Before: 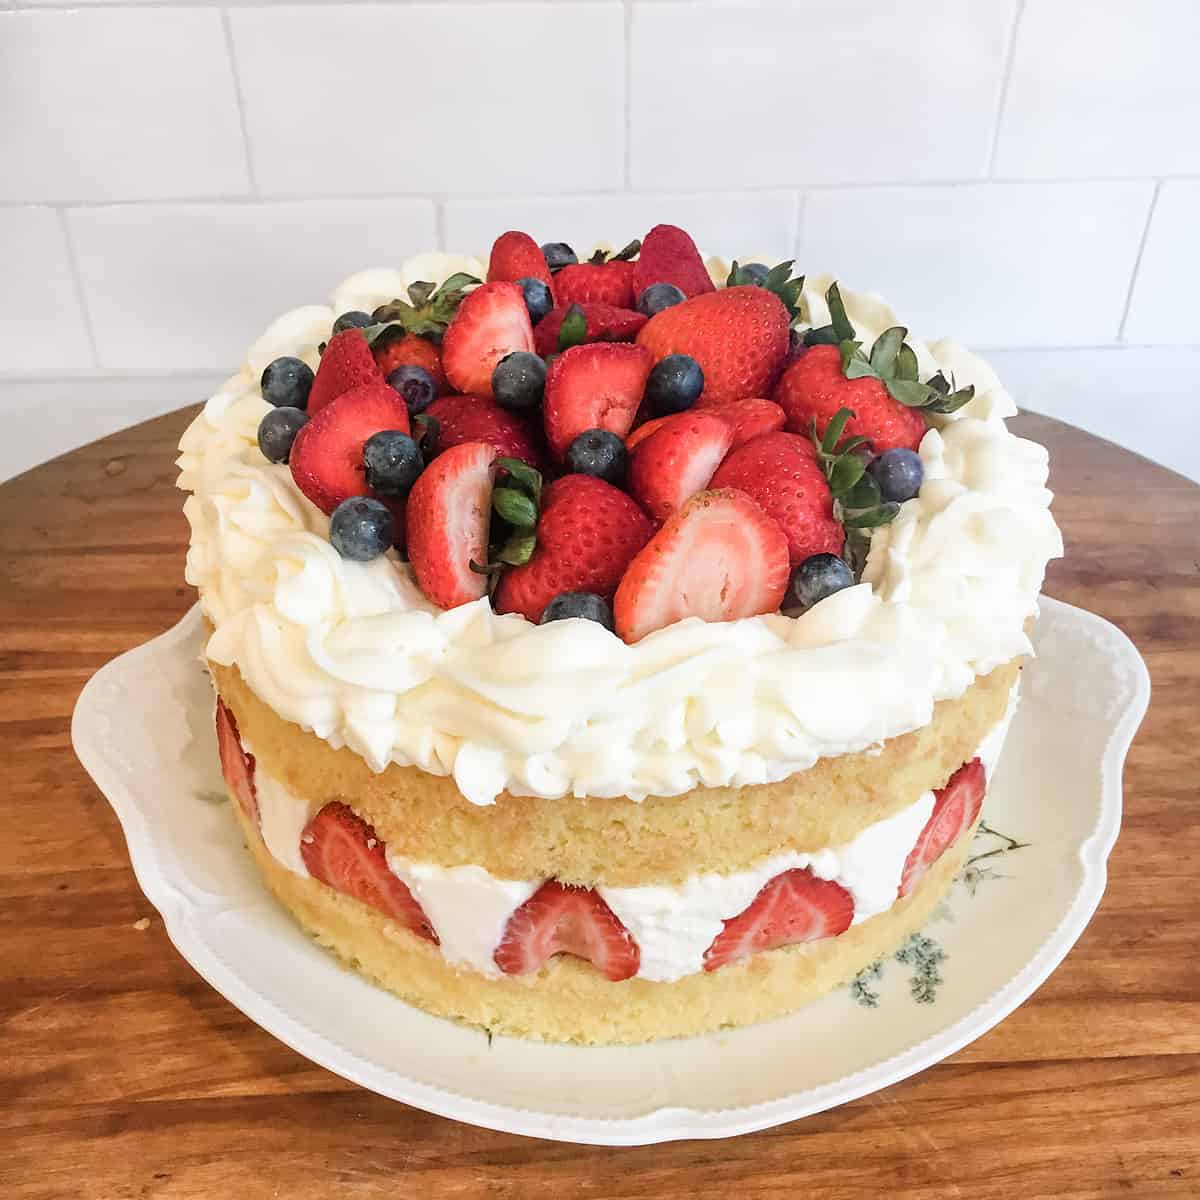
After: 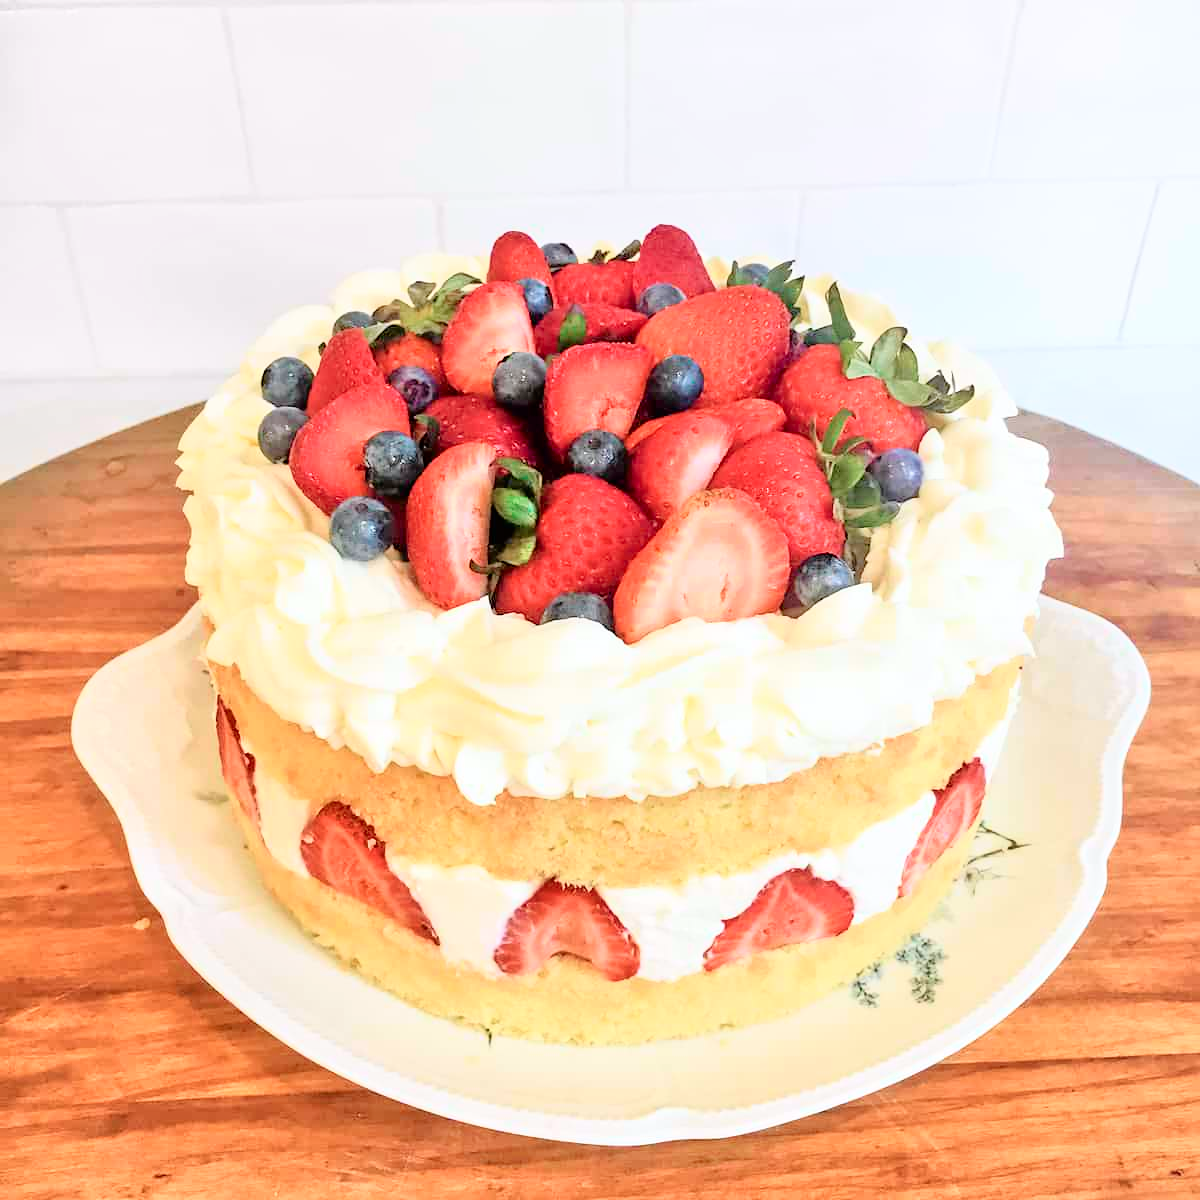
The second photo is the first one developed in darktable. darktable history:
tone curve: curves: ch0 [(0, 0) (0.051, 0.021) (0.11, 0.069) (0.249, 0.235) (0.452, 0.526) (0.596, 0.713) (0.703, 0.83) (0.851, 0.938) (1, 1)]; ch1 [(0, 0) (0.1, 0.038) (0.318, 0.221) (0.413, 0.325) (0.443, 0.412) (0.483, 0.474) (0.503, 0.501) (0.516, 0.517) (0.548, 0.568) (0.569, 0.599) (0.594, 0.634) (0.666, 0.701) (1, 1)]; ch2 [(0, 0) (0.453, 0.435) (0.479, 0.476) (0.504, 0.5) (0.529, 0.537) (0.556, 0.583) (0.584, 0.618) (0.824, 0.815) (1, 1)], color space Lab, independent channels, preserve colors none
tone equalizer: -7 EV 0.15 EV, -6 EV 0.6 EV, -5 EV 1.15 EV, -4 EV 1.33 EV, -3 EV 1.15 EV, -2 EV 0.6 EV, -1 EV 0.15 EV, mask exposure compensation -0.5 EV
